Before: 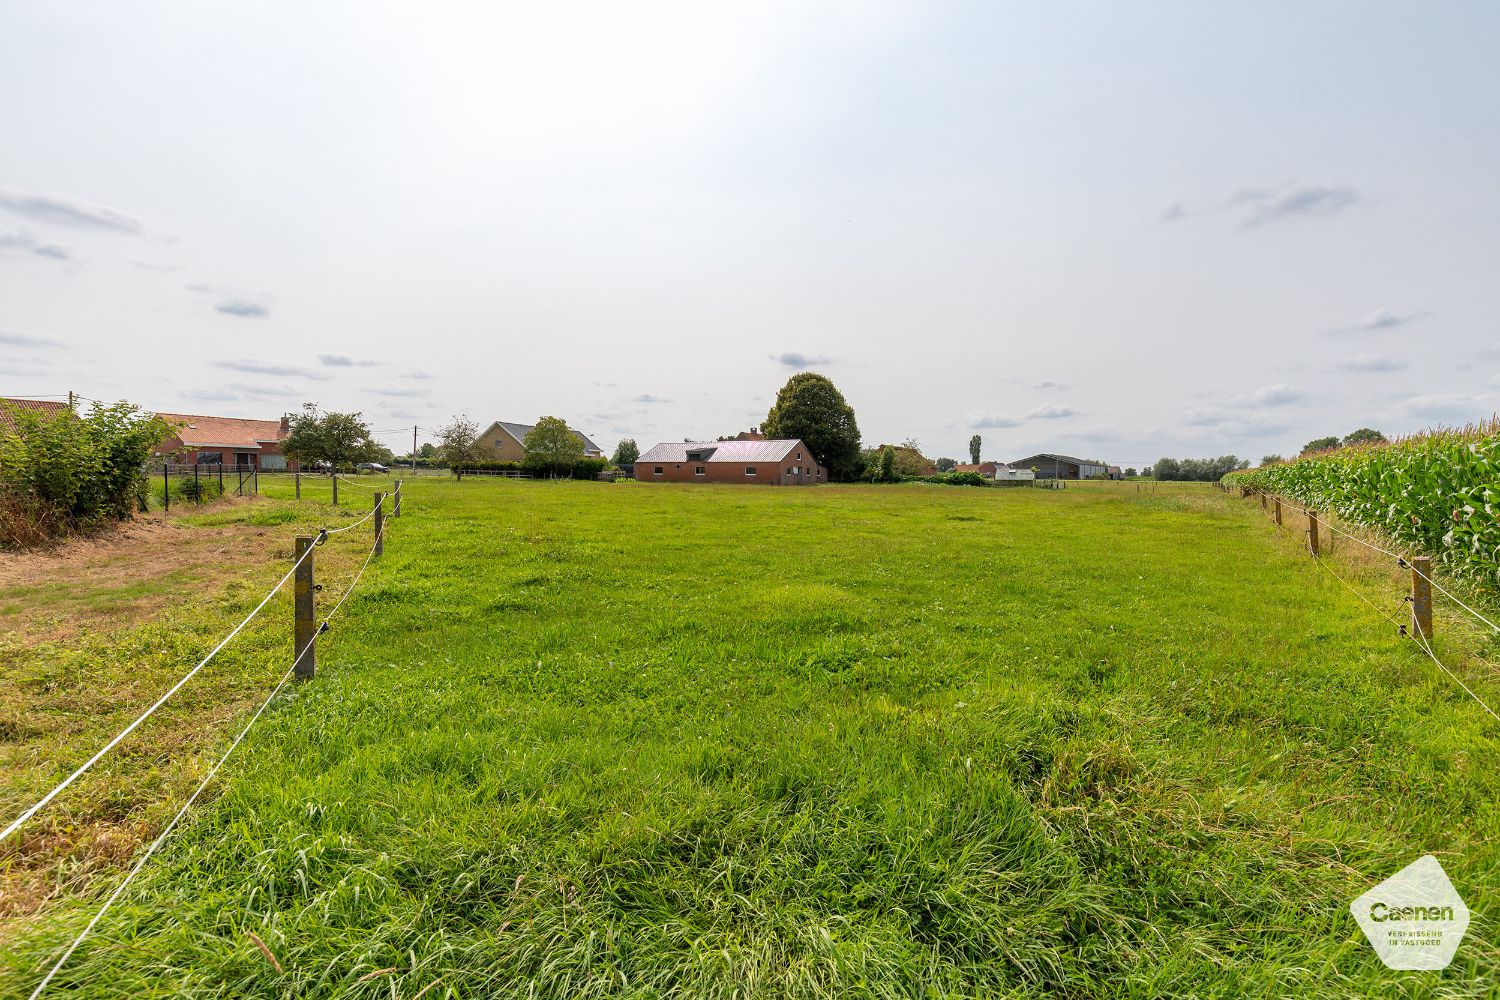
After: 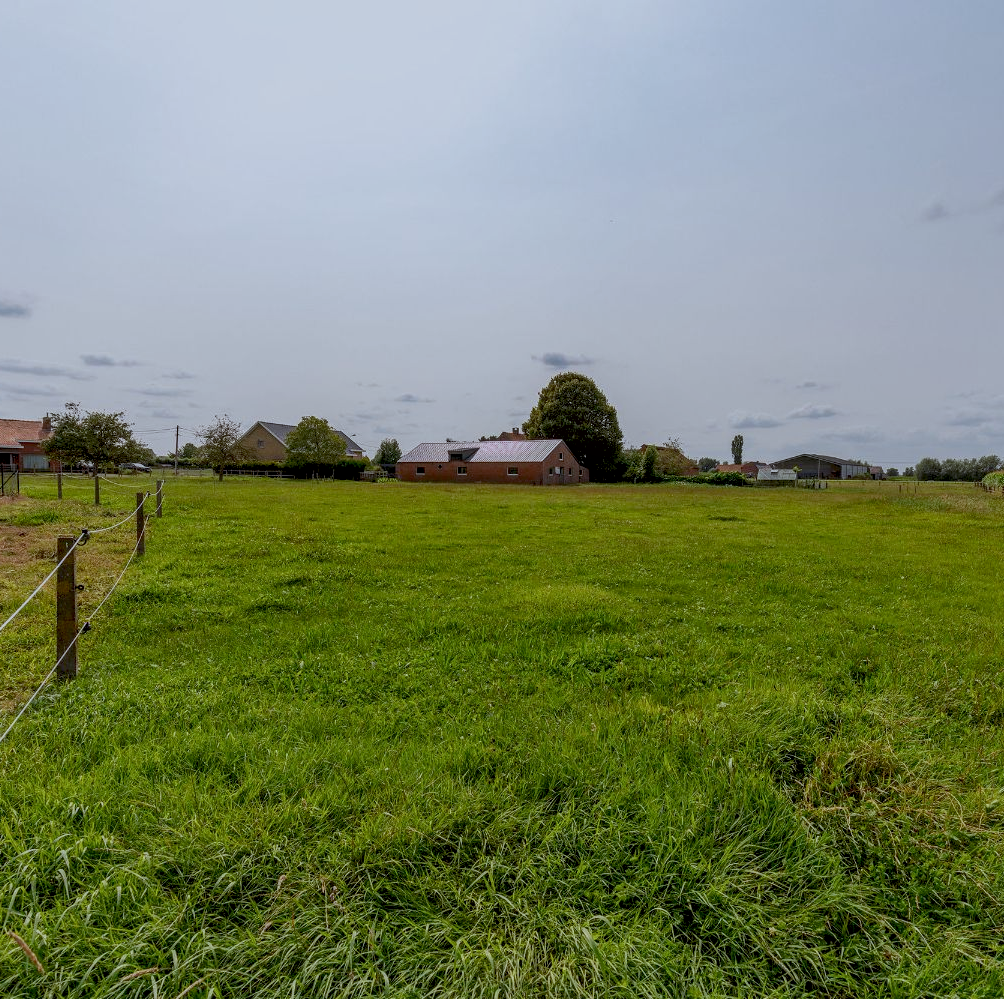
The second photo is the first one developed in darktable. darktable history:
color calibration: illuminant as shot in camera, x 0.358, y 0.373, temperature 4628.91 K
crop and rotate: left 15.881%, right 17.133%
local contrast: on, module defaults
tone equalizer: -8 EV 0.254 EV, -7 EV 0.4 EV, -6 EV 0.392 EV, -5 EV 0.284 EV, -3 EV -0.262 EV, -2 EV -0.391 EV, -1 EV -0.406 EV, +0 EV -0.25 EV
exposure: black level correction 0.011, exposure -0.481 EV, compensate highlight preservation false
color correction: highlights a* -2.97, highlights b* -2.84, shadows a* 2.32, shadows b* 2.7
